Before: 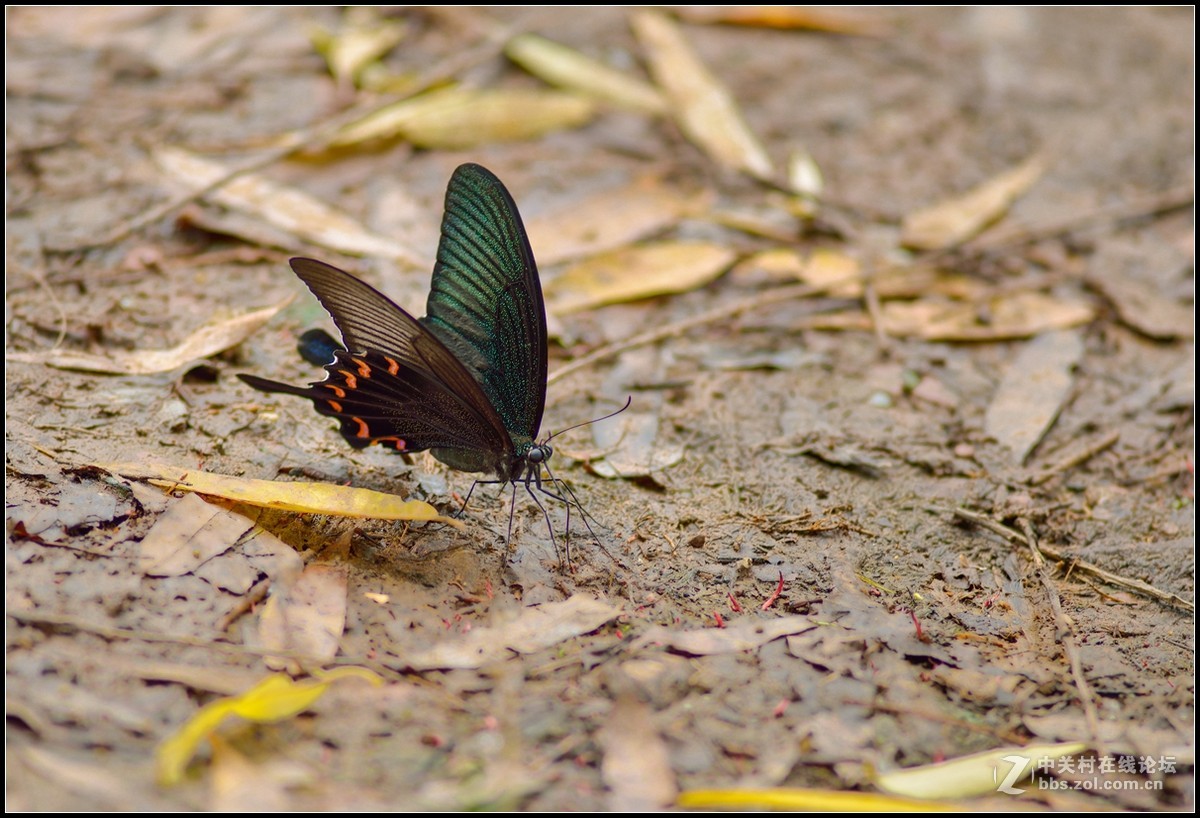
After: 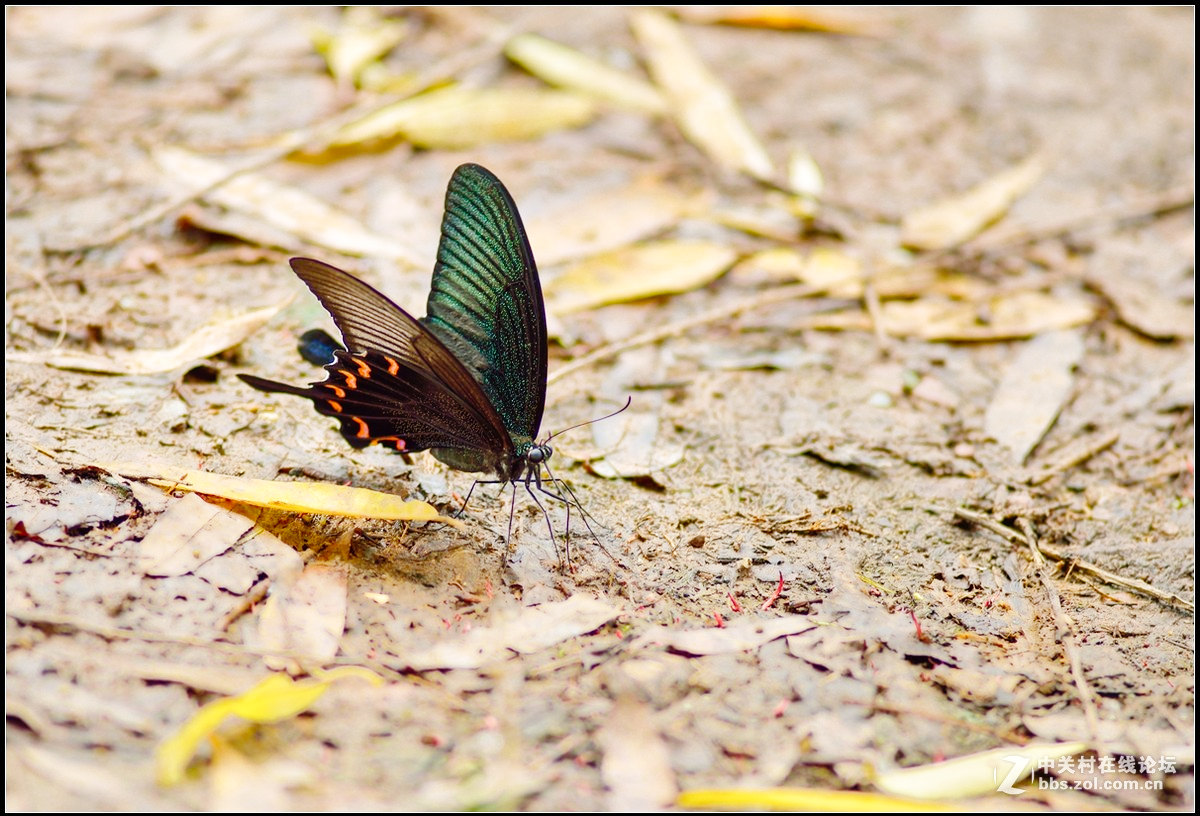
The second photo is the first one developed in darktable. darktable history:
crop: top 0.05%, bottom 0.098%
base curve: curves: ch0 [(0, 0) (0.008, 0.007) (0.022, 0.029) (0.048, 0.089) (0.092, 0.197) (0.191, 0.399) (0.275, 0.534) (0.357, 0.65) (0.477, 0.78) (0.542, 0.833) (0.799, 0.973) (1, 1)], preserve colors none
